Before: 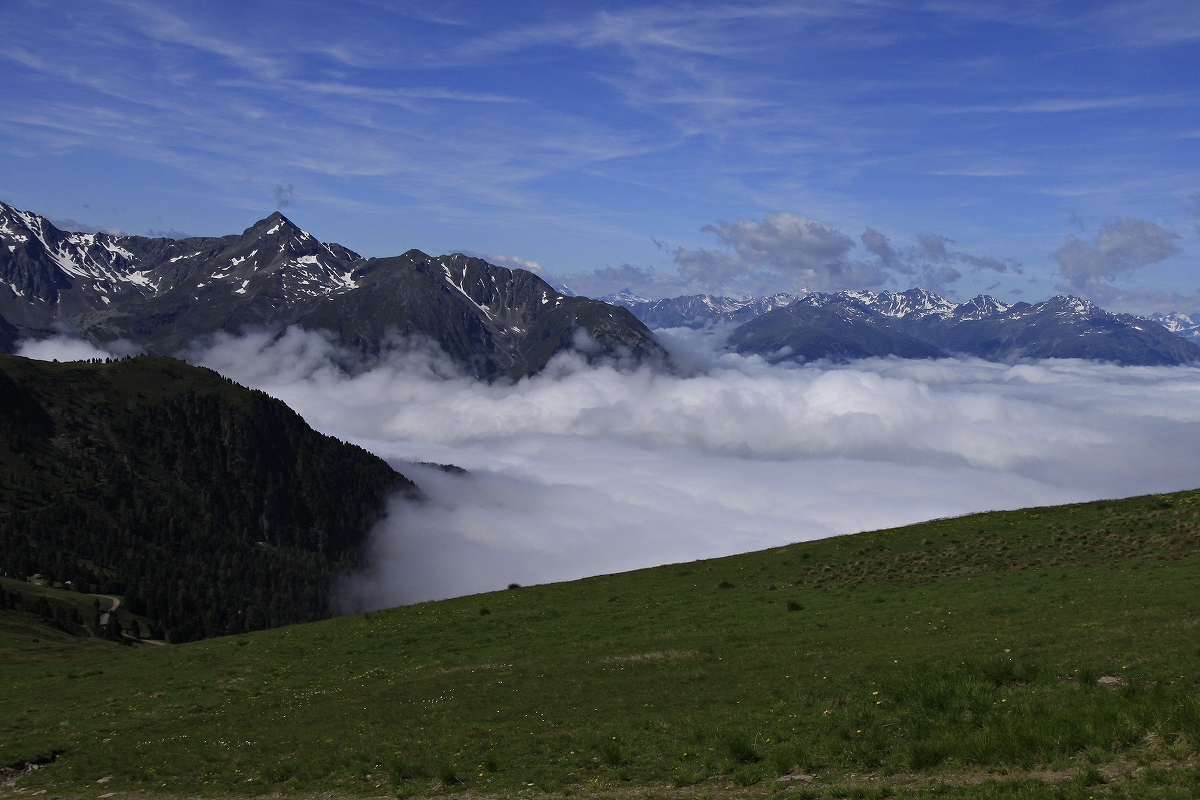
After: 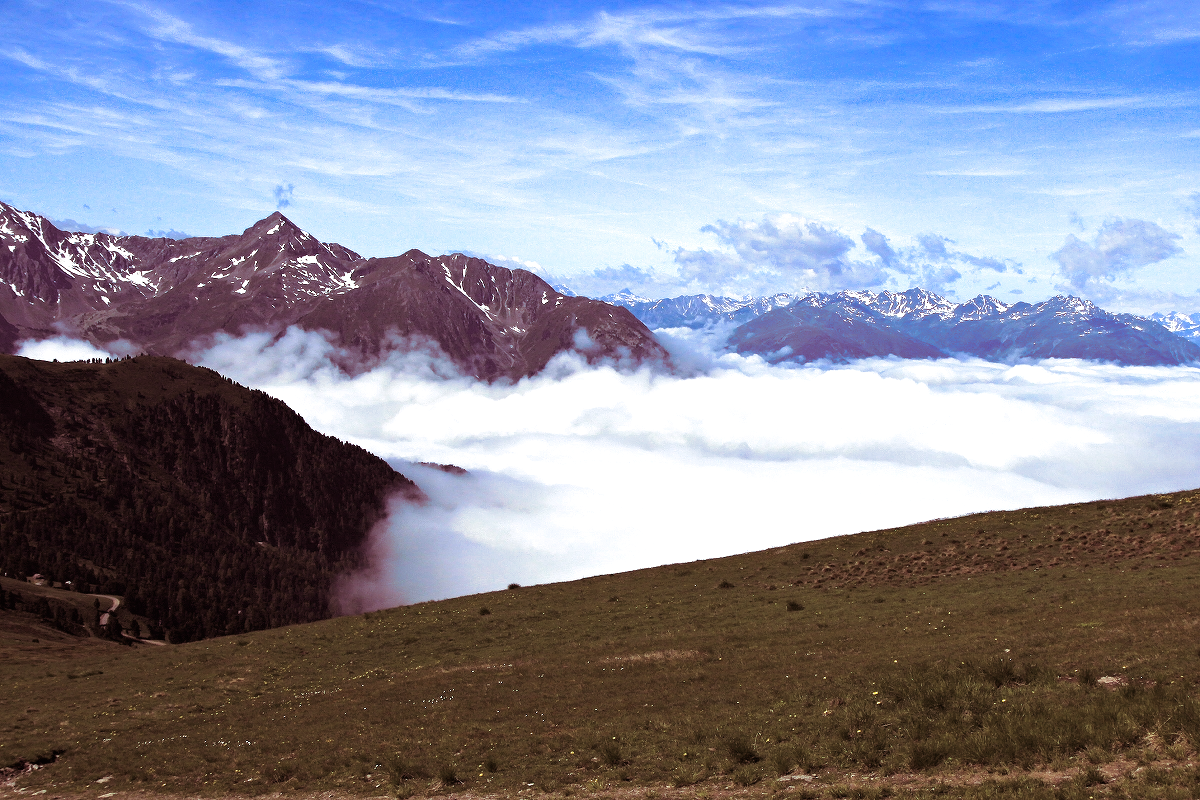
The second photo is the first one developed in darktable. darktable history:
exposure: black level correction 0, exposure 1.379 EV, compensate exposure bias true, compensate highlight preservation false
split-toning: shadows › hue 360°
